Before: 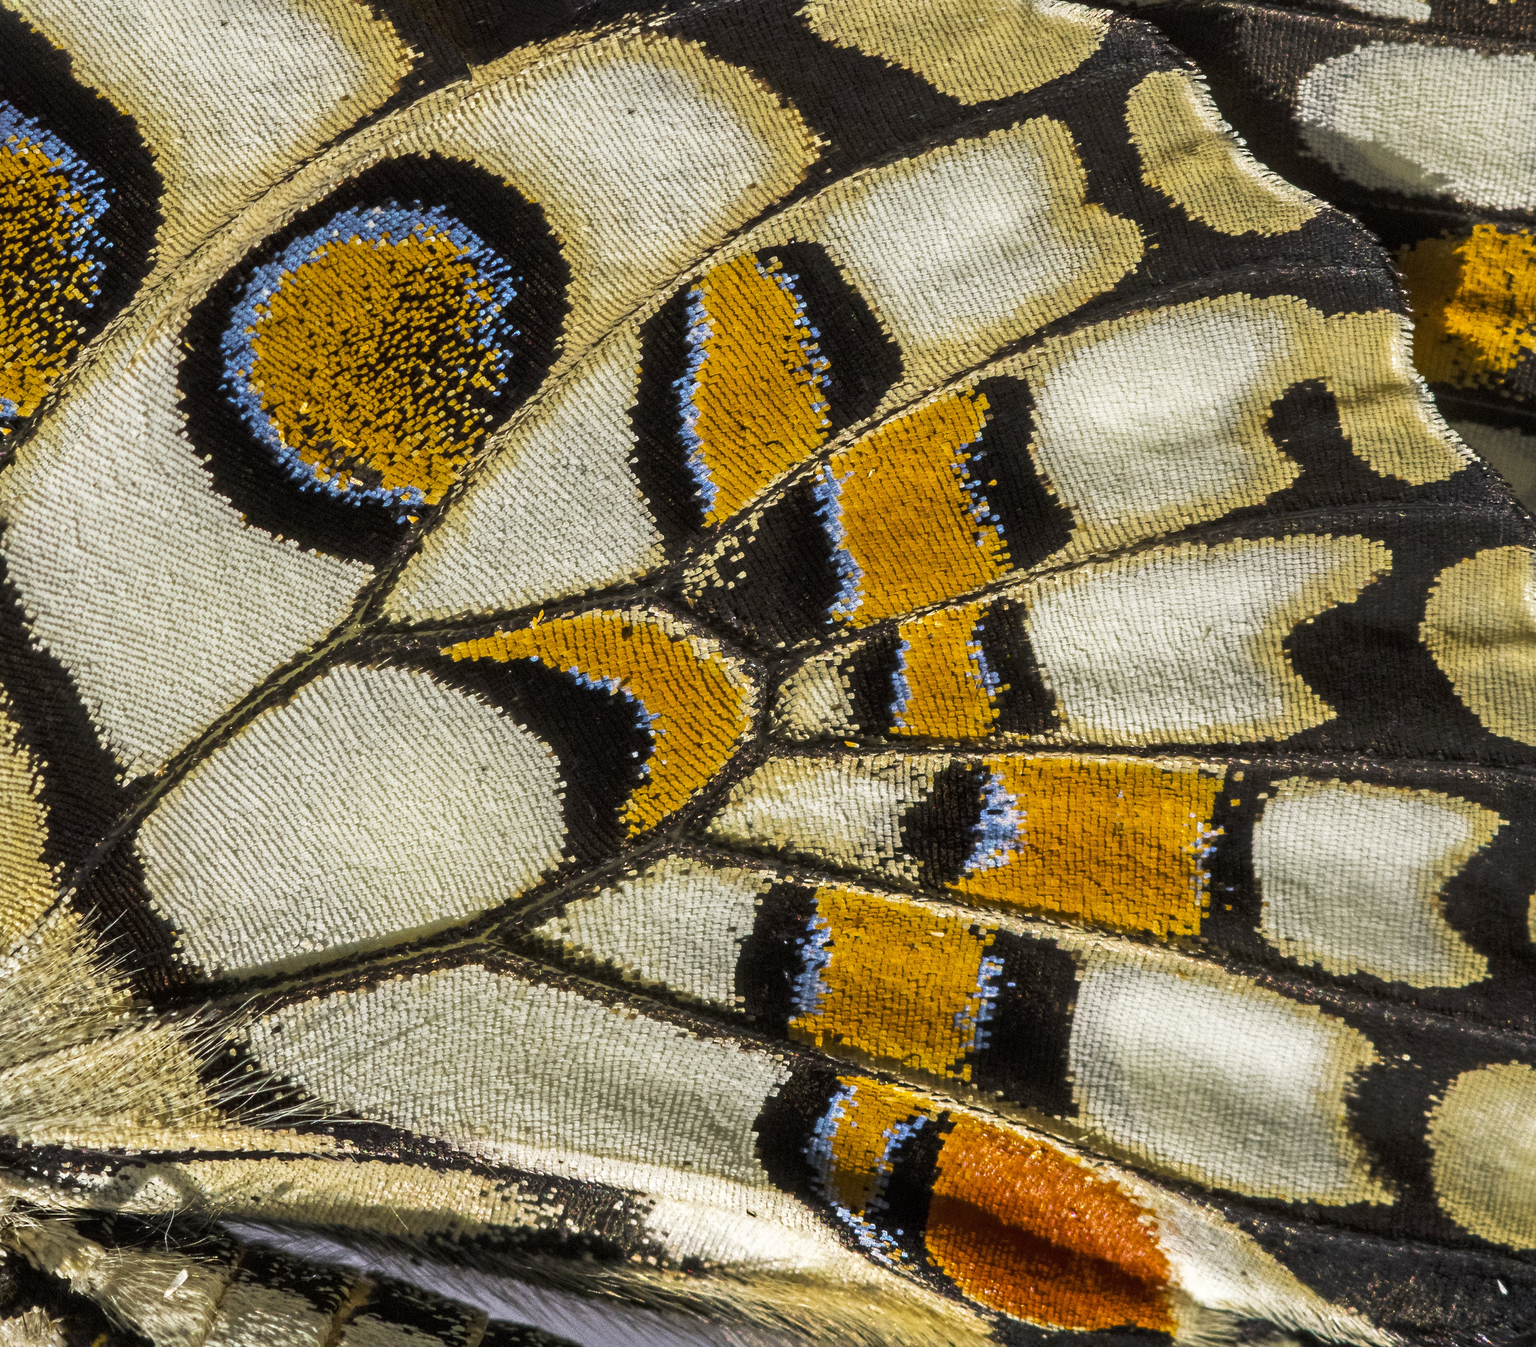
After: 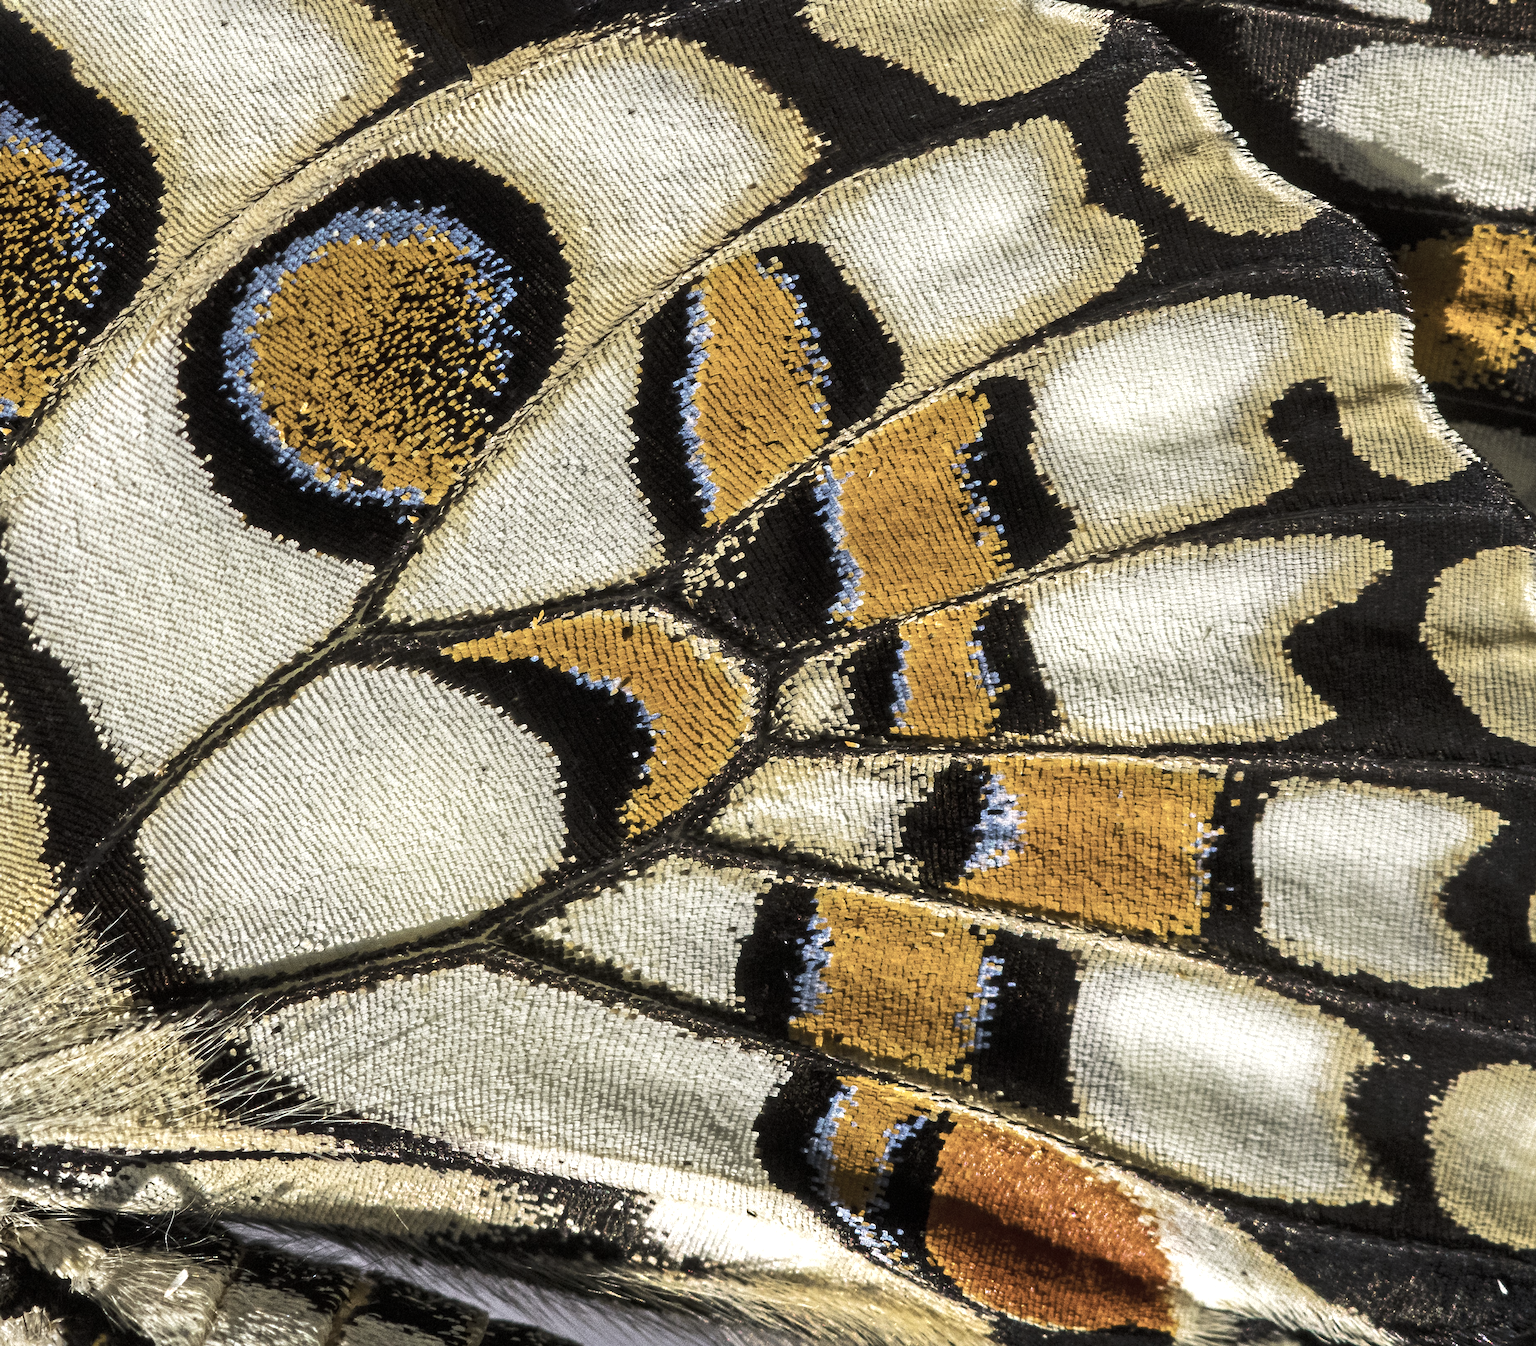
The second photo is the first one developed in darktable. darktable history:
contrast brightness saturation: saturation 0.13
tone equalizer: -8 EV -0.451 EV, -7 EV -0.359 EV, -6 EV -0.331 EV, -5 EV -0.192 EV, -3 EV 0.228 EV, -2 EV 0.315 EV, -1 EV 0.381 EV, +0 EV 0.404 EV, edges refinement/feathering 500, mask exposure compensation -1.57 EV, preserve details no
color correction: highlights b* 0.049, saturation 0.586
